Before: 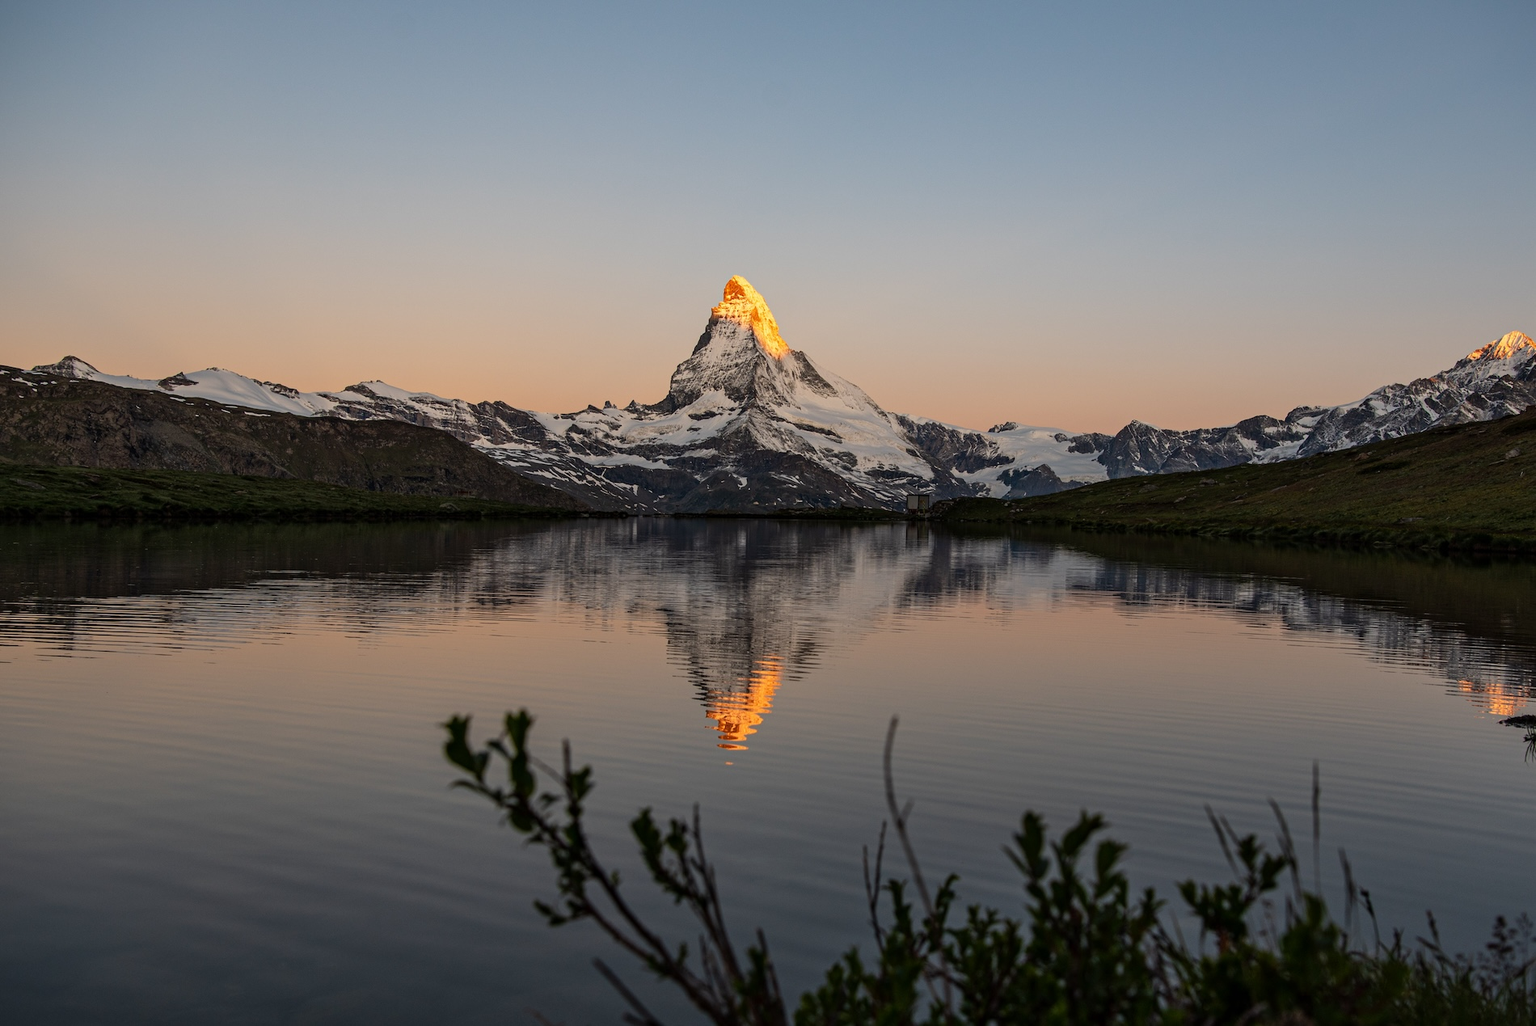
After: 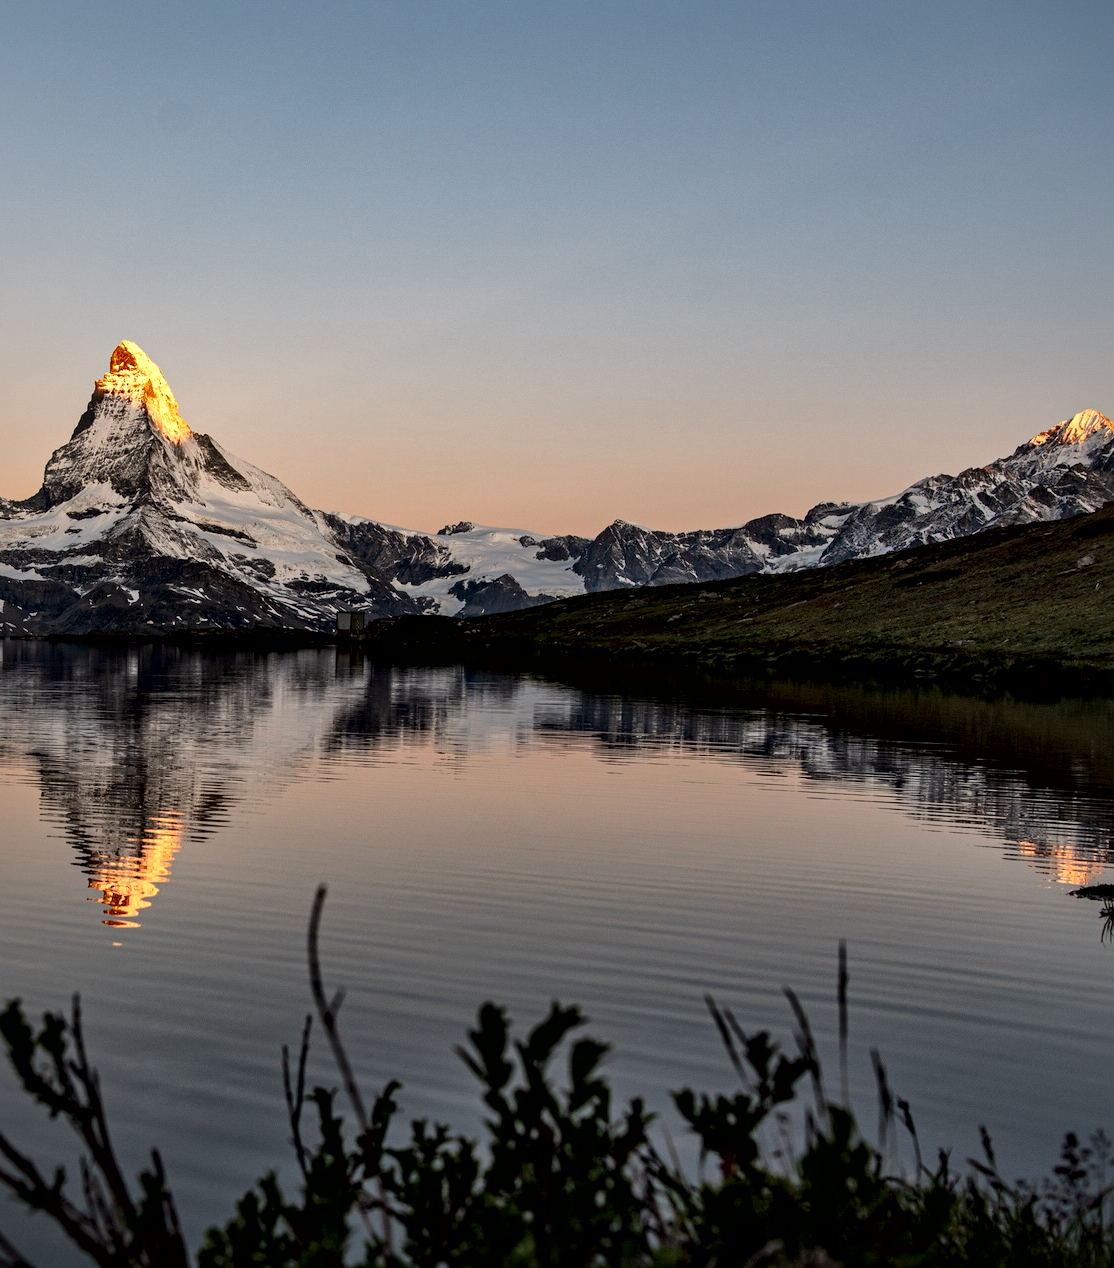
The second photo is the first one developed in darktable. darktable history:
local contrast: mode bilateral grid, contrast 44, coarseness 68, detail 216%, midtone range 0.2
crop: left 41.334%
exposure: black level correction 0, exposure 0 EV, compensate highlight preservation false
